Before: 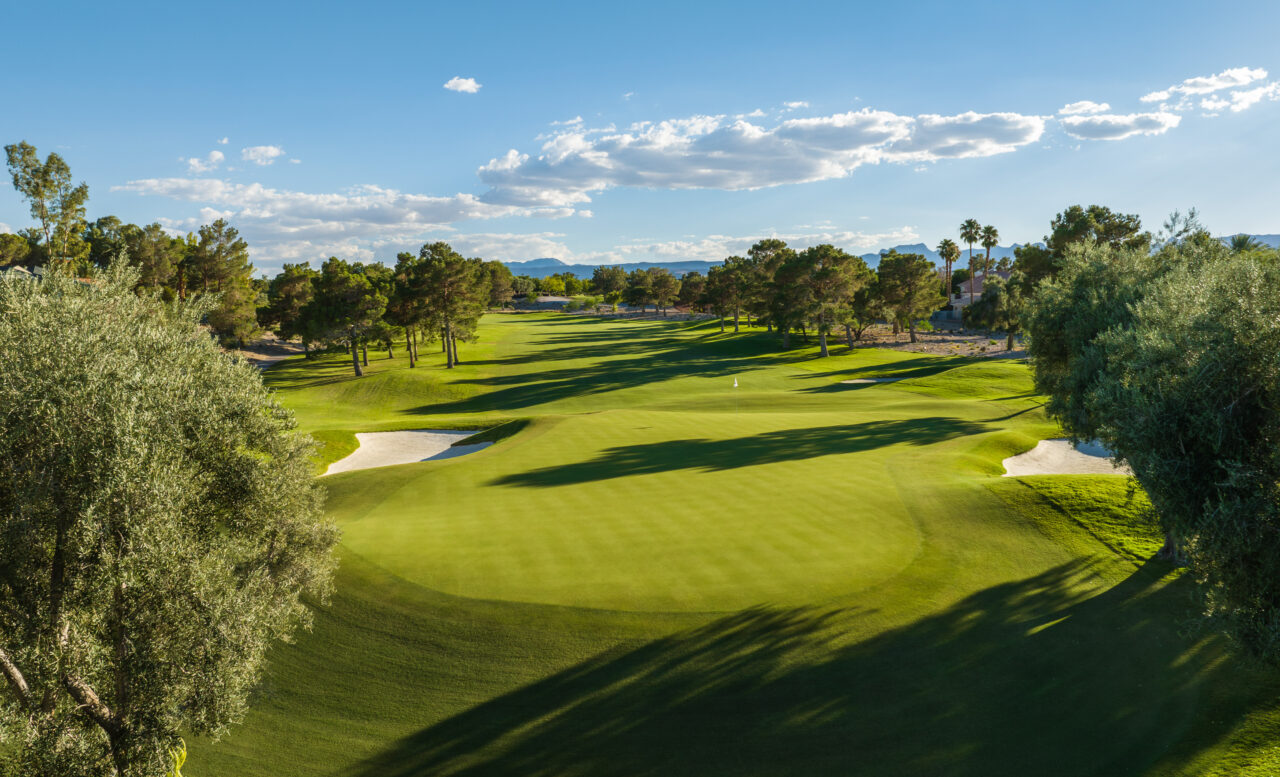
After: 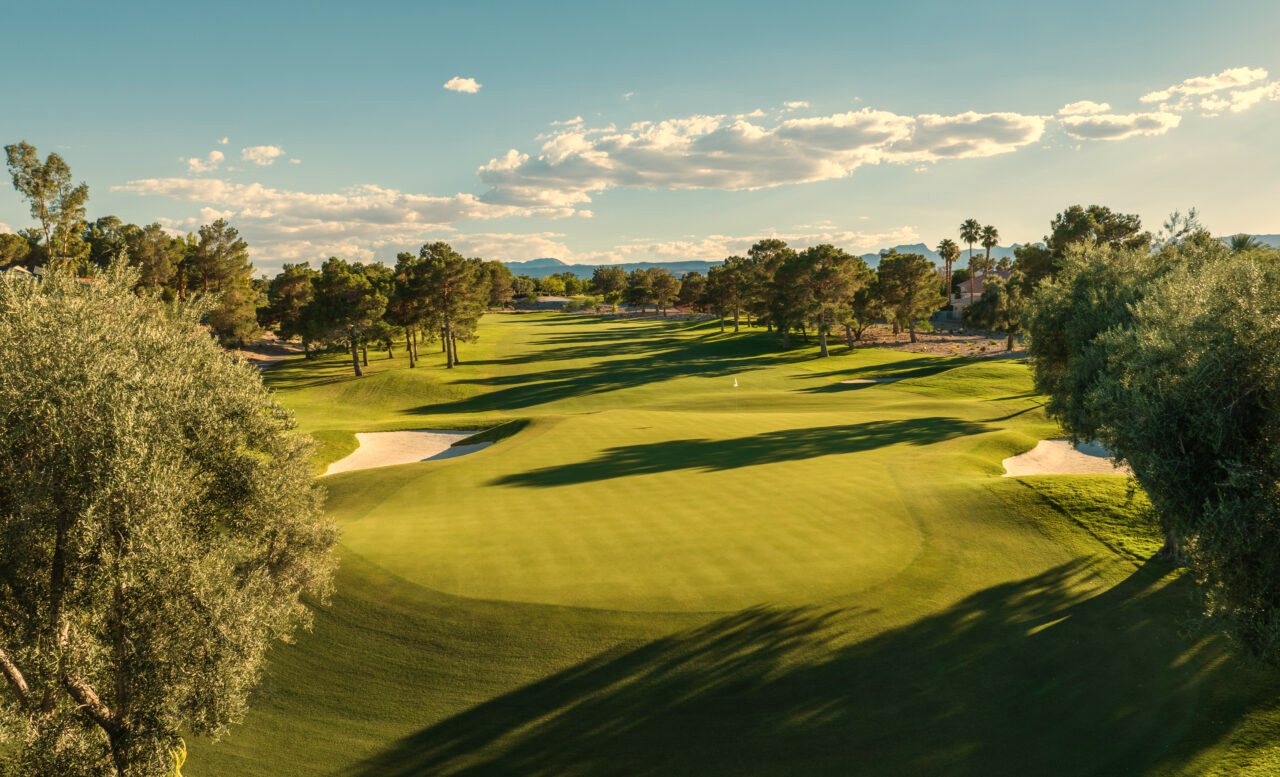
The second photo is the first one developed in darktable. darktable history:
contrast brightness saturation: saturation -0.05
white balance: red 1.138, green 0.996, blue 0.812
